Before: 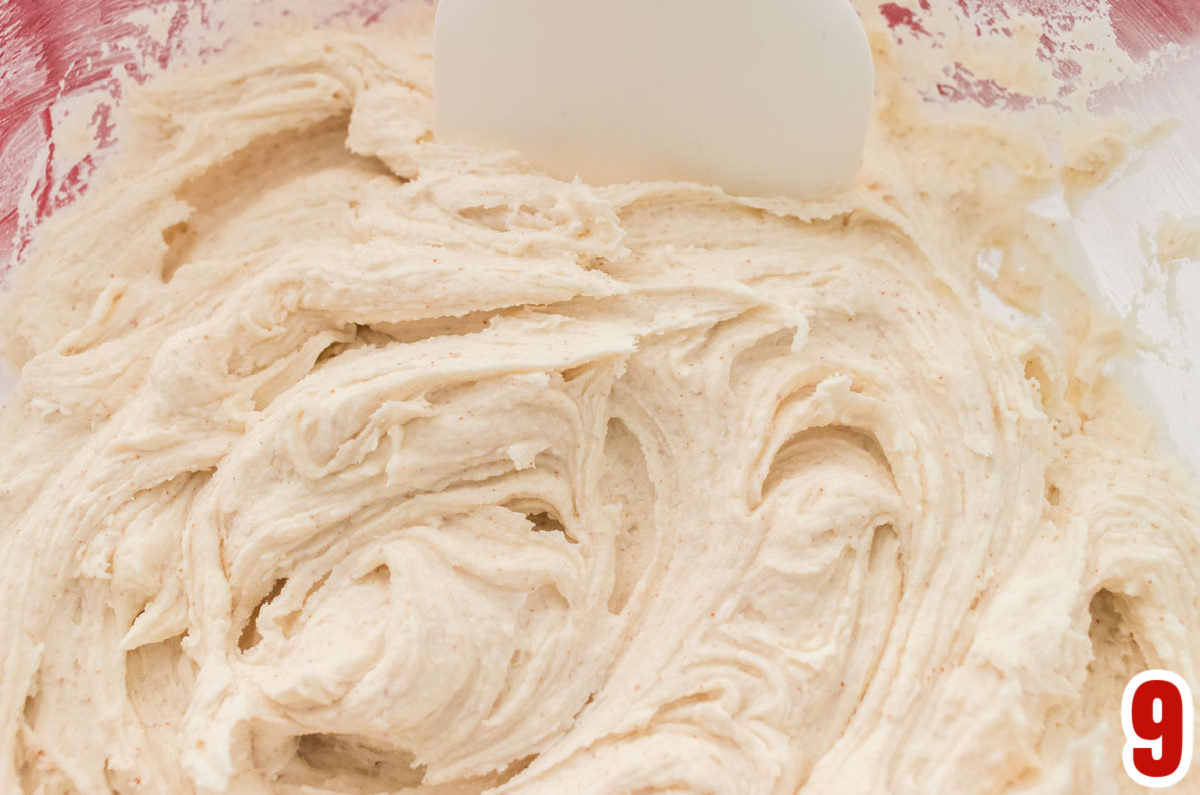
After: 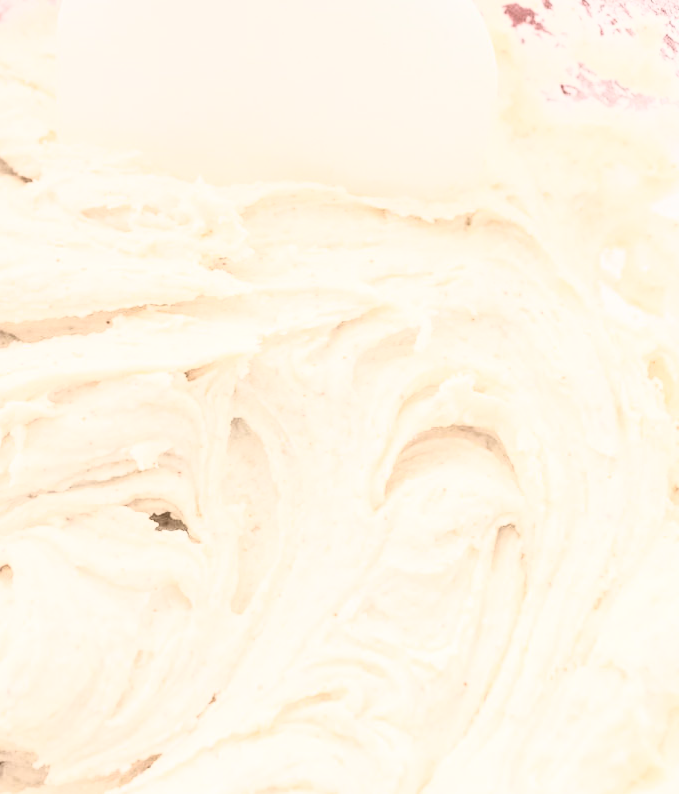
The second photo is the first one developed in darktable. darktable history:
contrast brightness saturation: contrast 0.57, brightness 0.57, saturation -0.34
crop: left 31.458%, top 0%, right 11.876%
